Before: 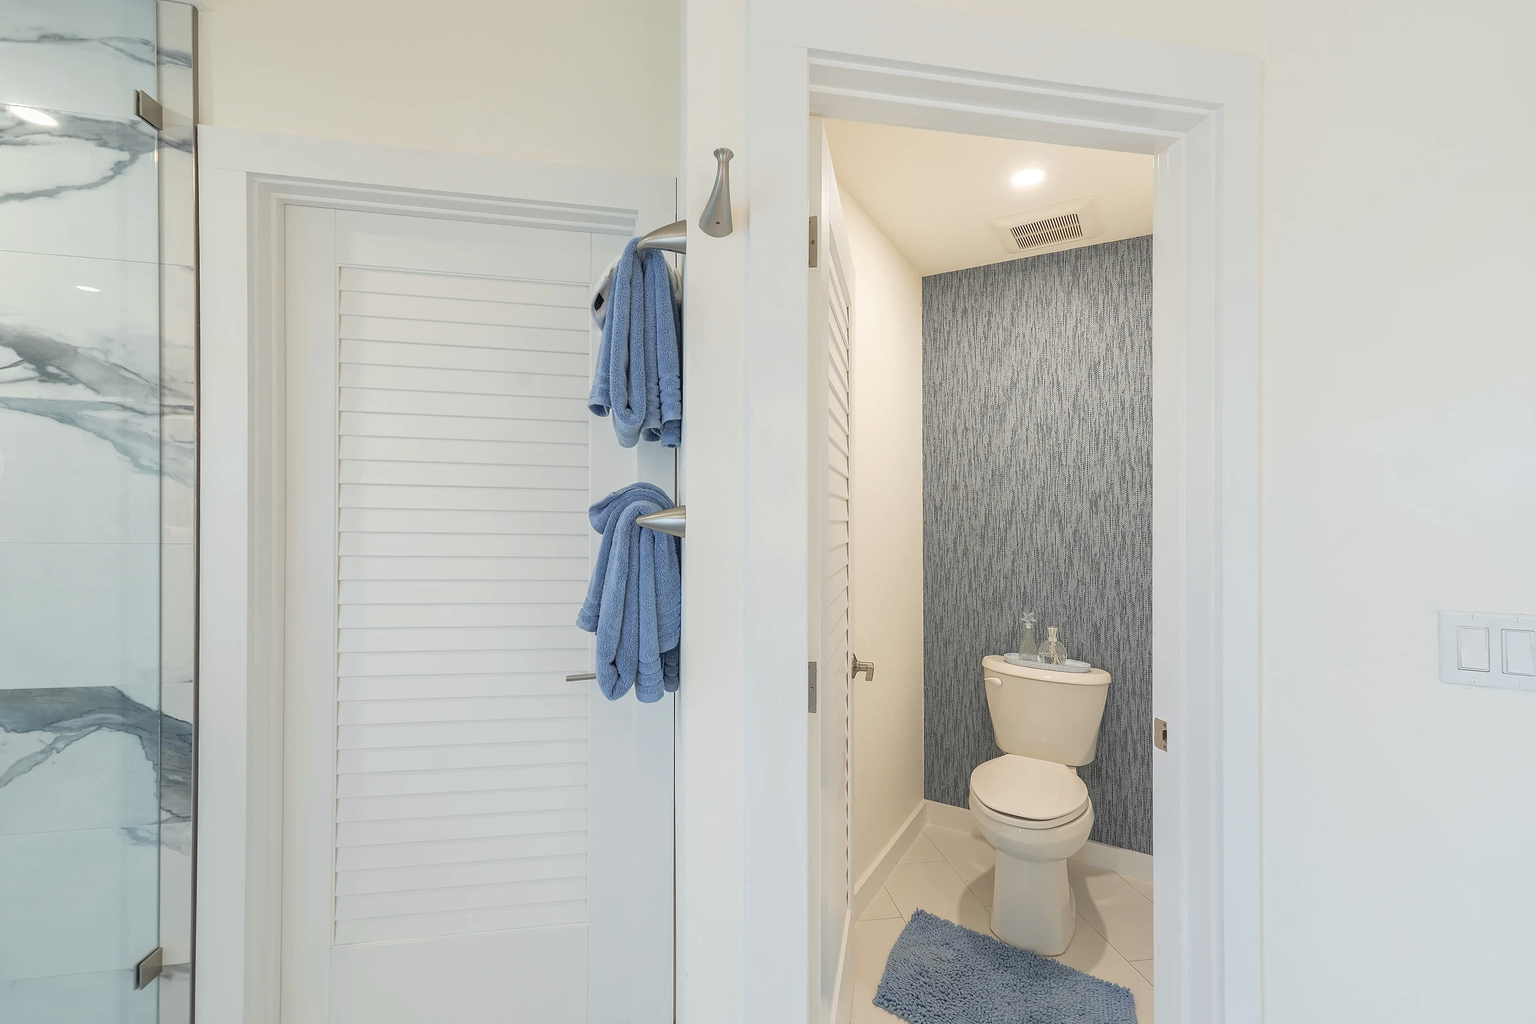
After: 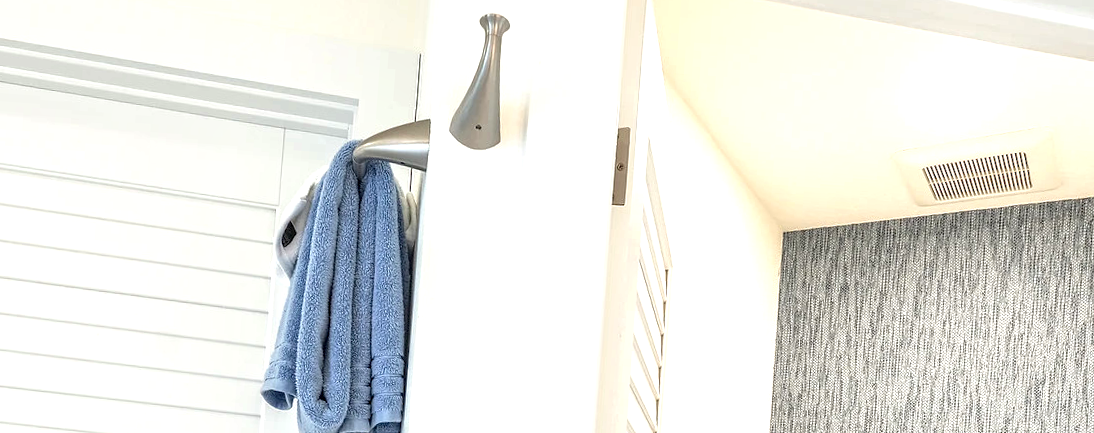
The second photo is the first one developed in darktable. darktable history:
crop: left 28.64%, top 16.832%, right 26.637%, bottom 58.055%
local contrast: detail 150%
exposure: exposure 0.781 EV, compensate highlight preservation false
rotate and perspective: rotation 4.1°, automatic cropping off
